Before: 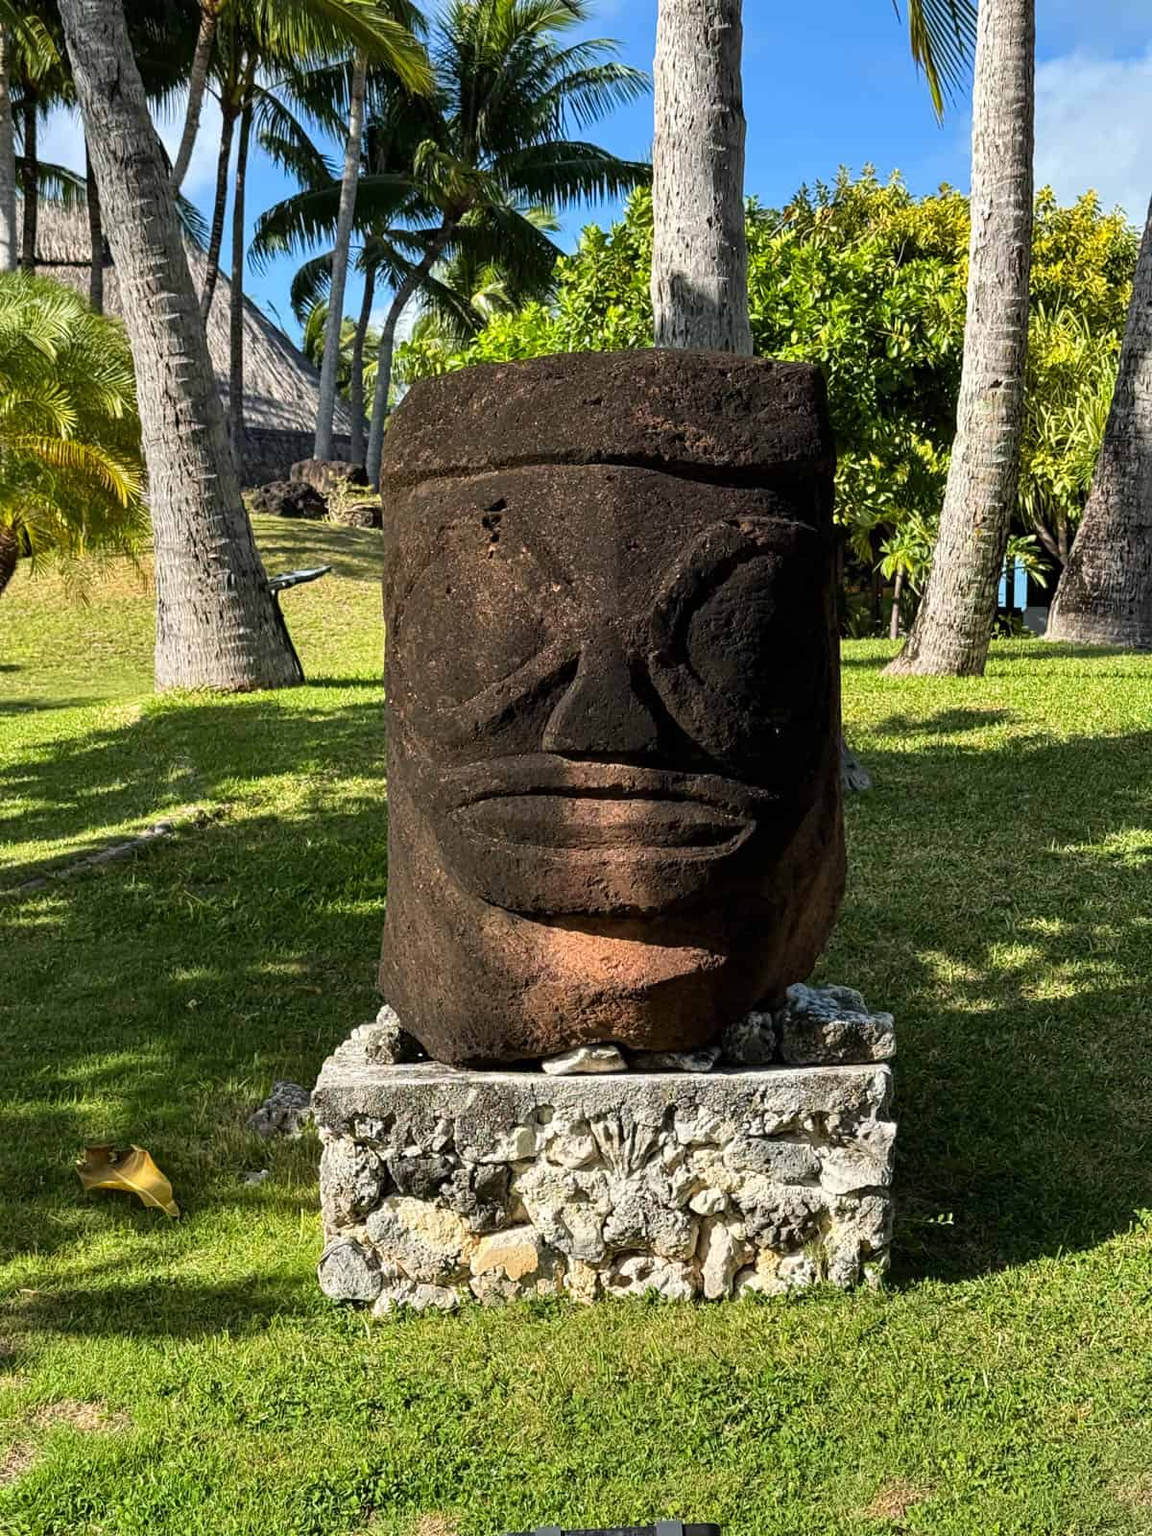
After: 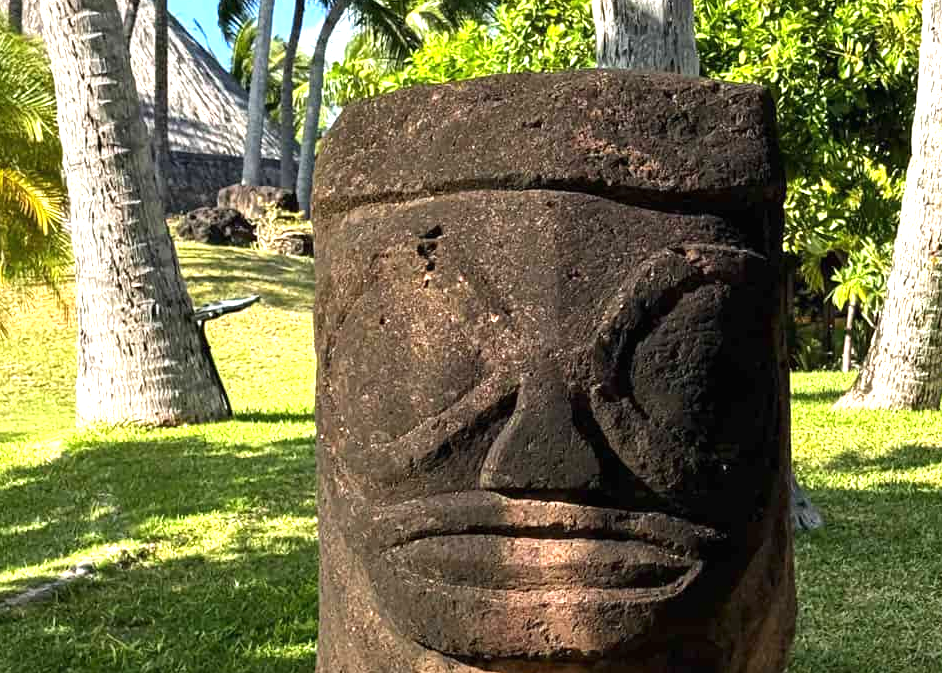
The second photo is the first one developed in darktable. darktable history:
exposure: black level correction 0, exposure 1 EV, compensate highlight preservation false
crop: left 7.089%, top 18.393%, right 14.342%, bottom 39.5%
